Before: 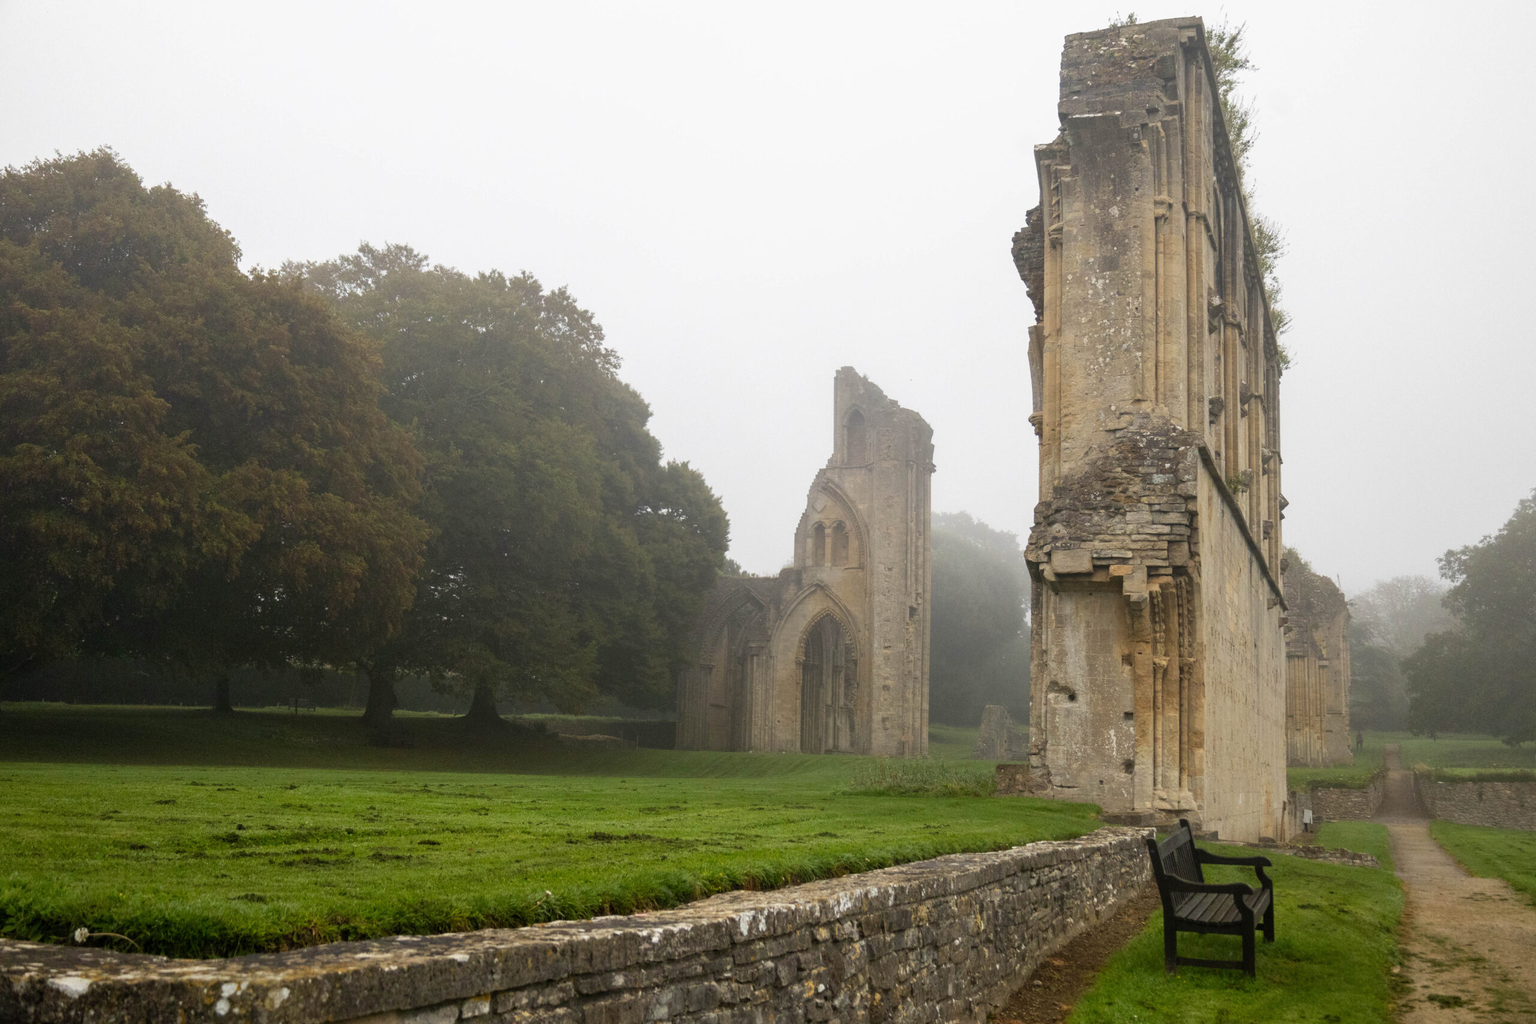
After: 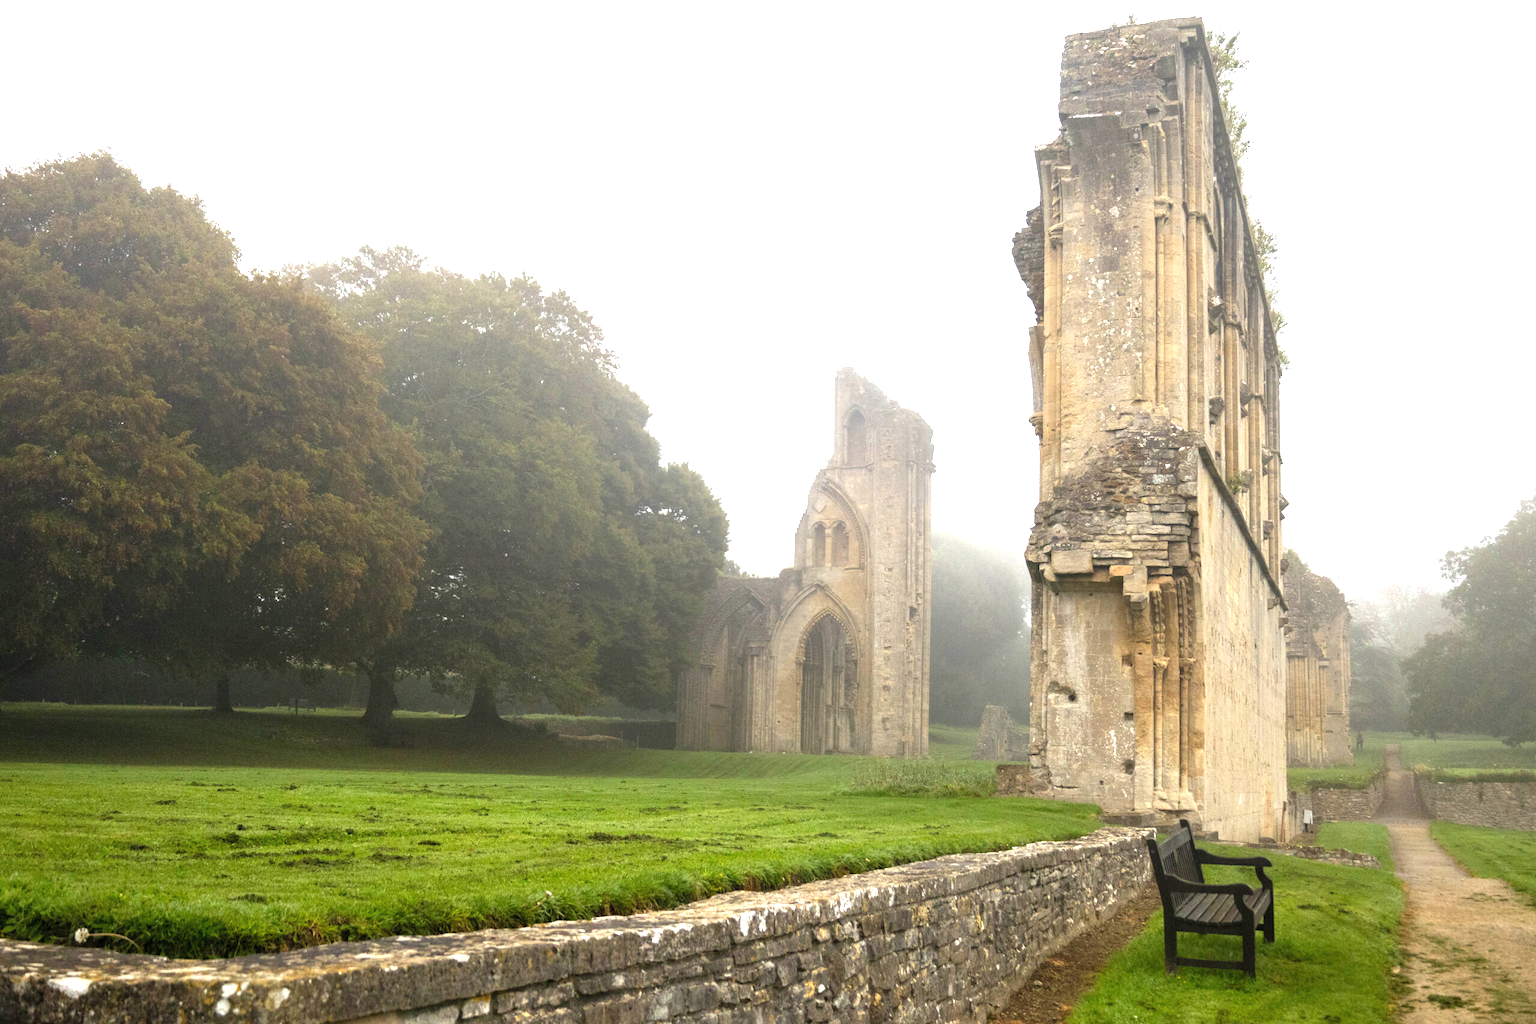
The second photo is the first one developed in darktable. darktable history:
exposure: black level correction 0, exposure 1.517 EV, compensate exposure bias true, compensate highlight preservation false
